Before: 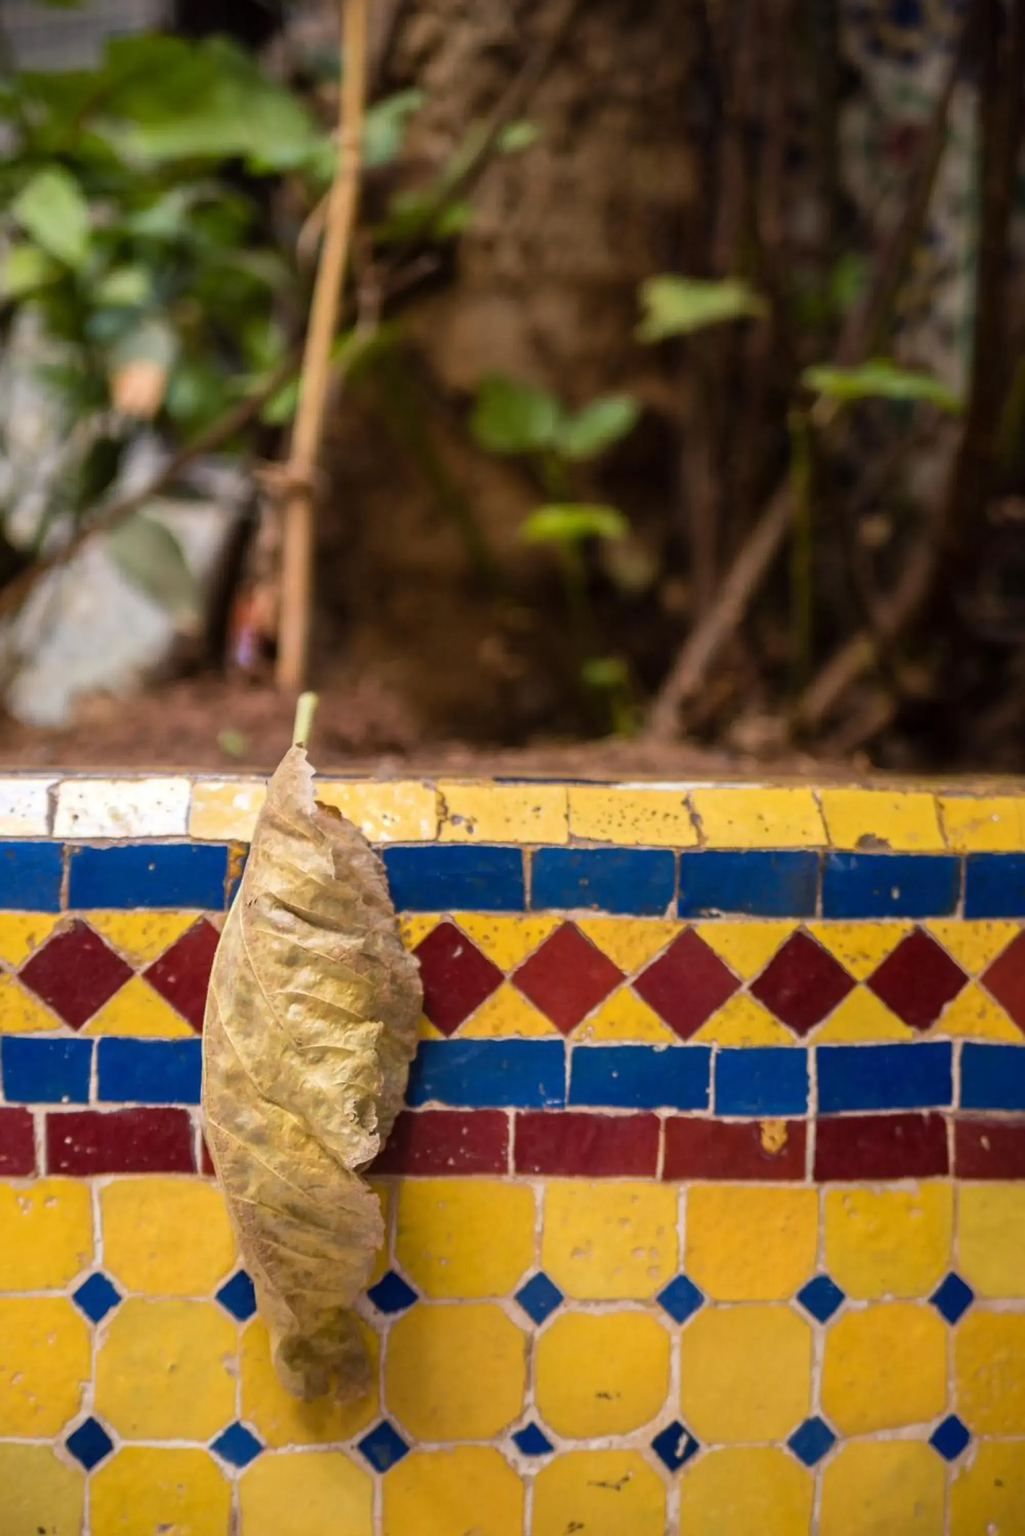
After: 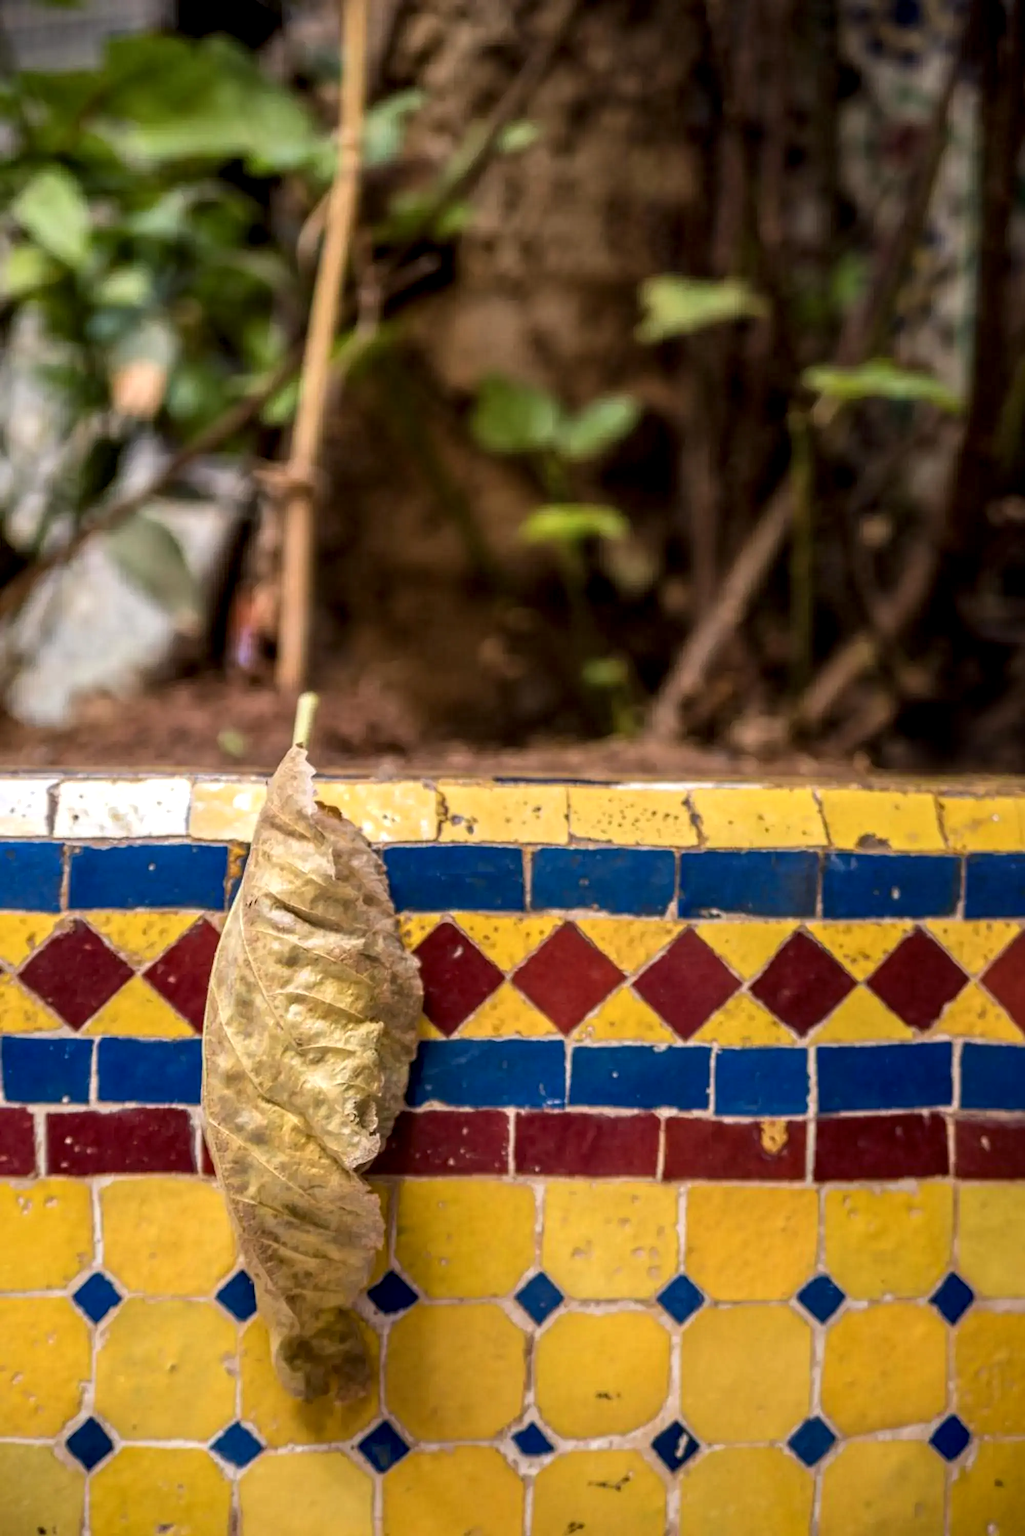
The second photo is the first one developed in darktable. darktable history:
local contrast: detail 144%
